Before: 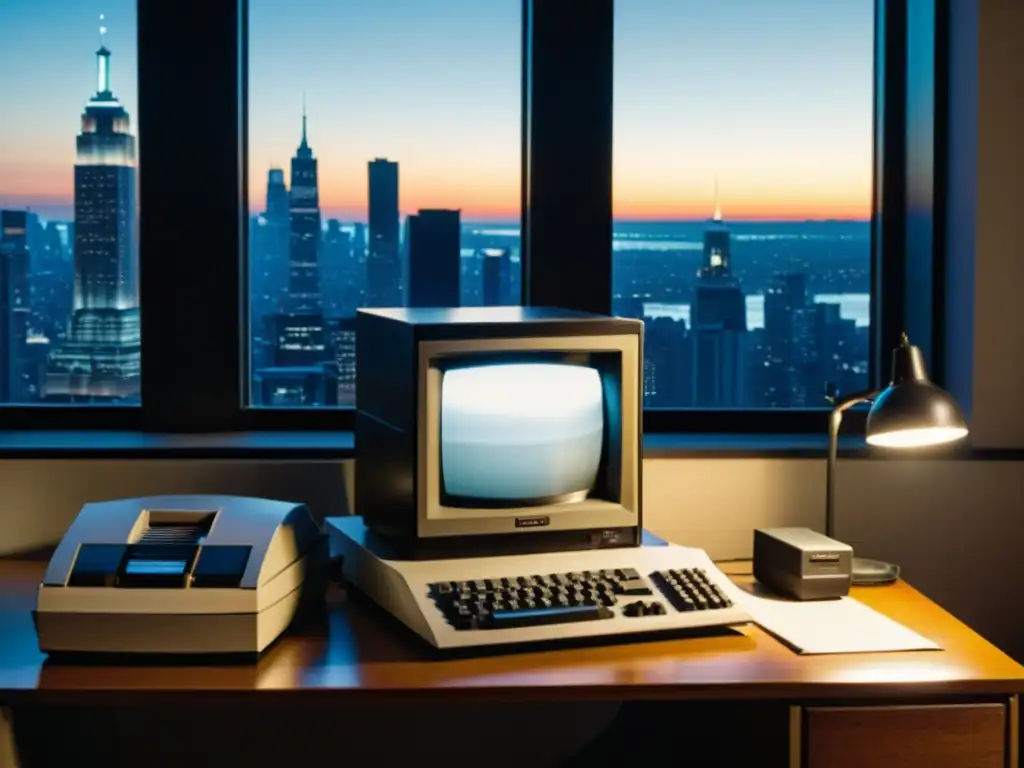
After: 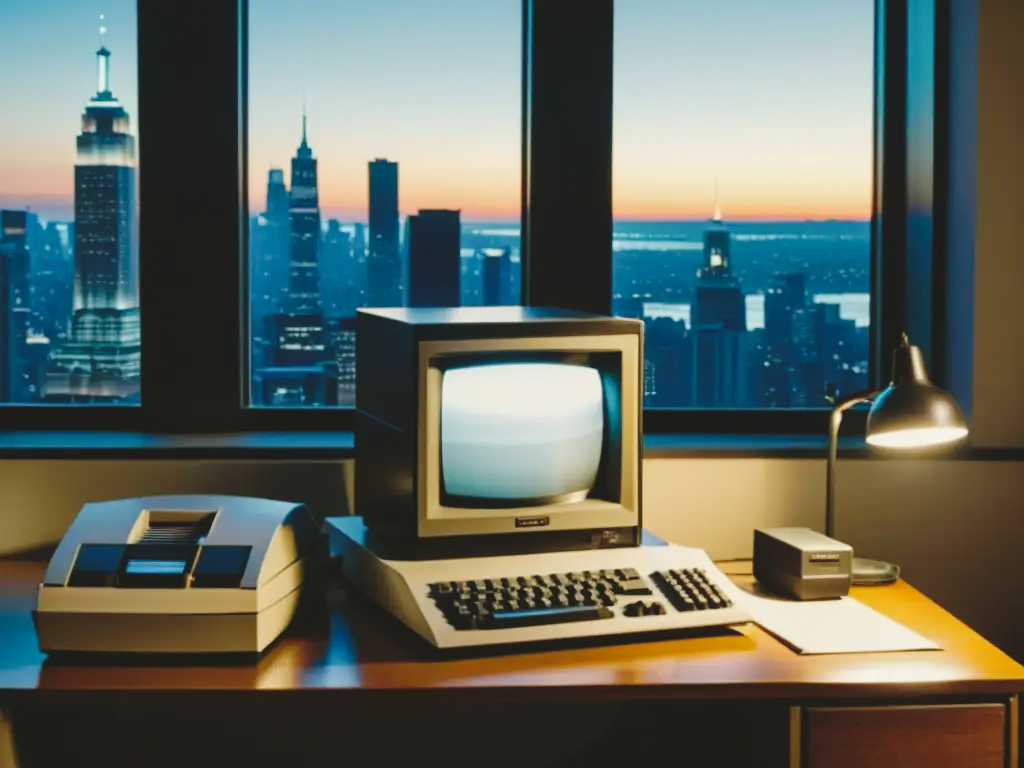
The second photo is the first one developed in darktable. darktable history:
tone curve: curves: ch0 [(0, 0) (0.003, 0.068) (0.011, 0.079) (0.025, 0.092) (0.044, 0.107) (0.069, 0.121) (0.1, 0.134) (0.136, 0.16) (0.177, 0.198) (0.224, 0.242) (0.277, 0.312) (0.335, 0.384) (0.399, 0.461) (0.468, 0.539) (0.543, 0.622) (0.623, 0.691) (0.709, 0.763) (0.801, 0.833) (0.898, 0.909) (1, 1)], preserve colors none
color balance: mode lift, gamma, gain (sRGB), lift [1.04, 1, 1, 0.97], gamma [1.01, 1, 1, 0.97], gain [0.96, 1, 1, 0.97]
